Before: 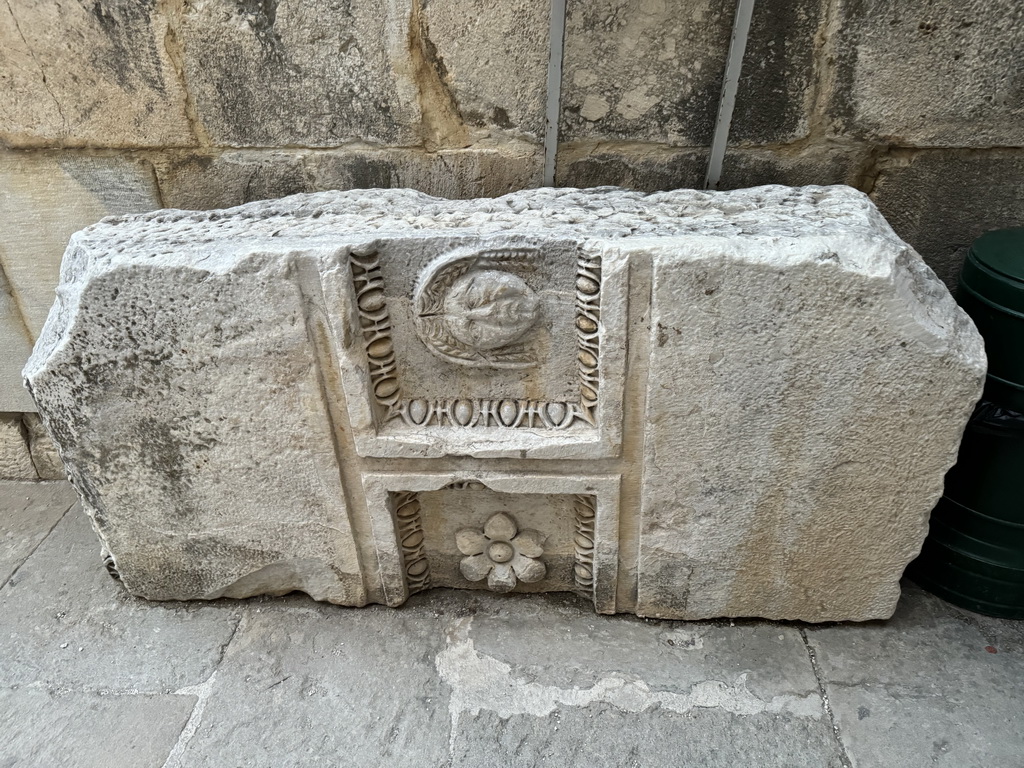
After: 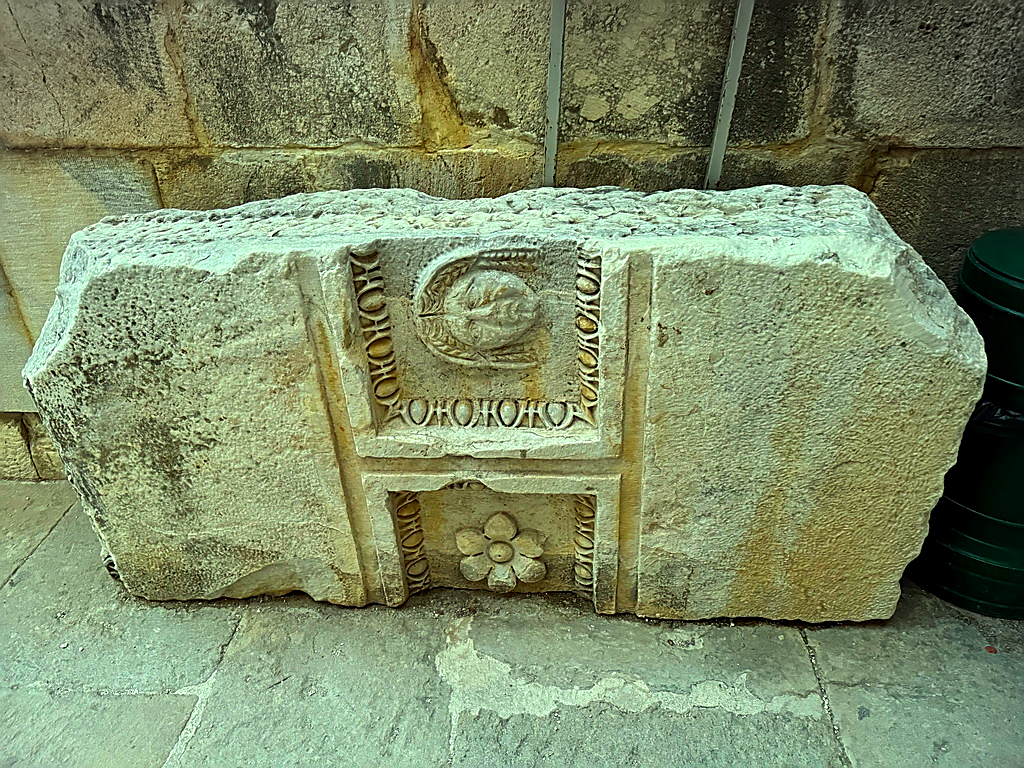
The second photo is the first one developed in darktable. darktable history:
sharpen: radius 1.387, amount 1.252, threshold 0.817
local contrast: highlights 105%, shadows 98%, detail 119%, midtone range 0.2
vignetting: fall-off start 97.14%, center (-0.024, 0.399), width/height ratio 1.179, unbound false
color correction: highlights a* -10.81, highlights b* 9.92, saturation 1.72
